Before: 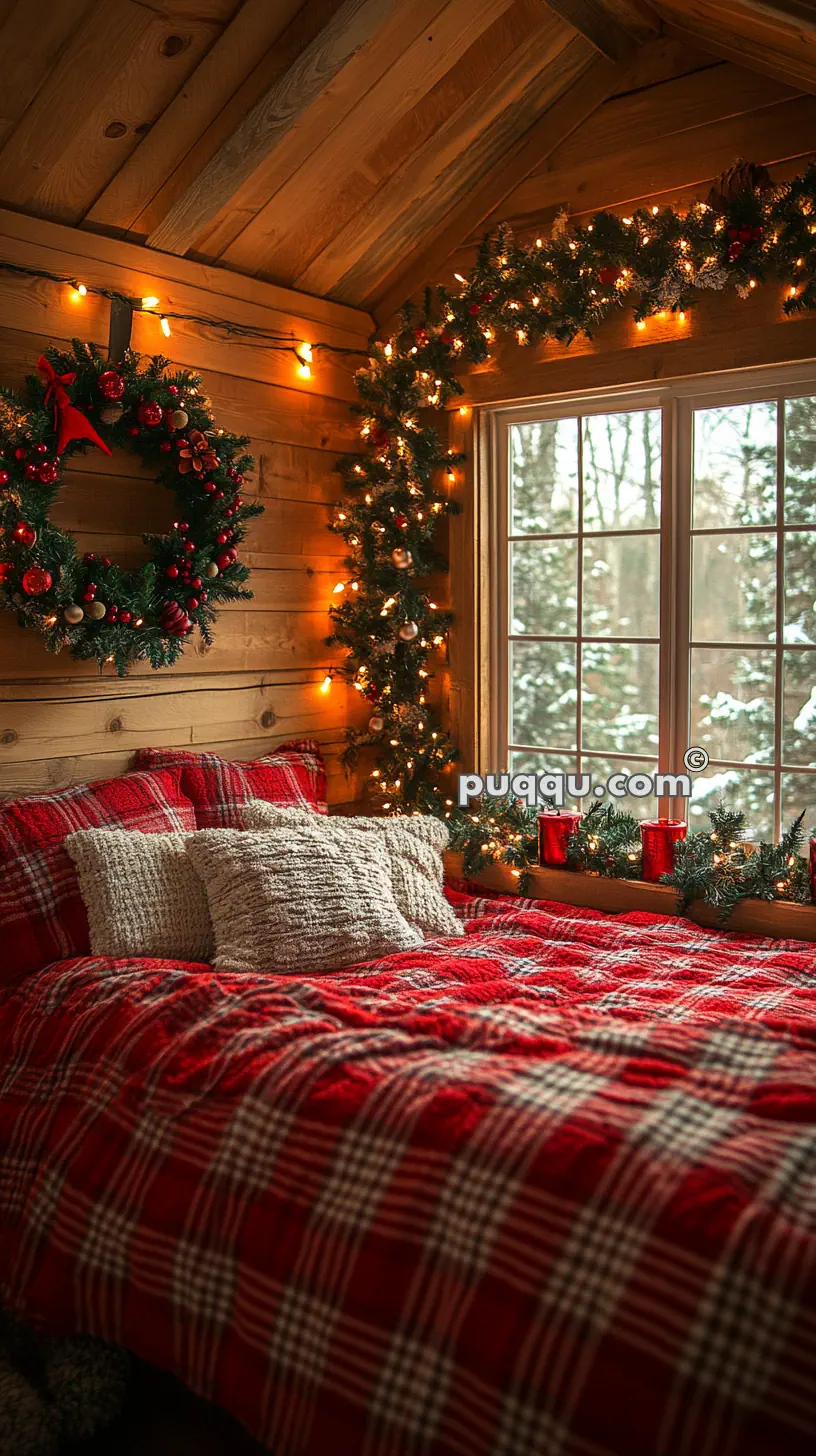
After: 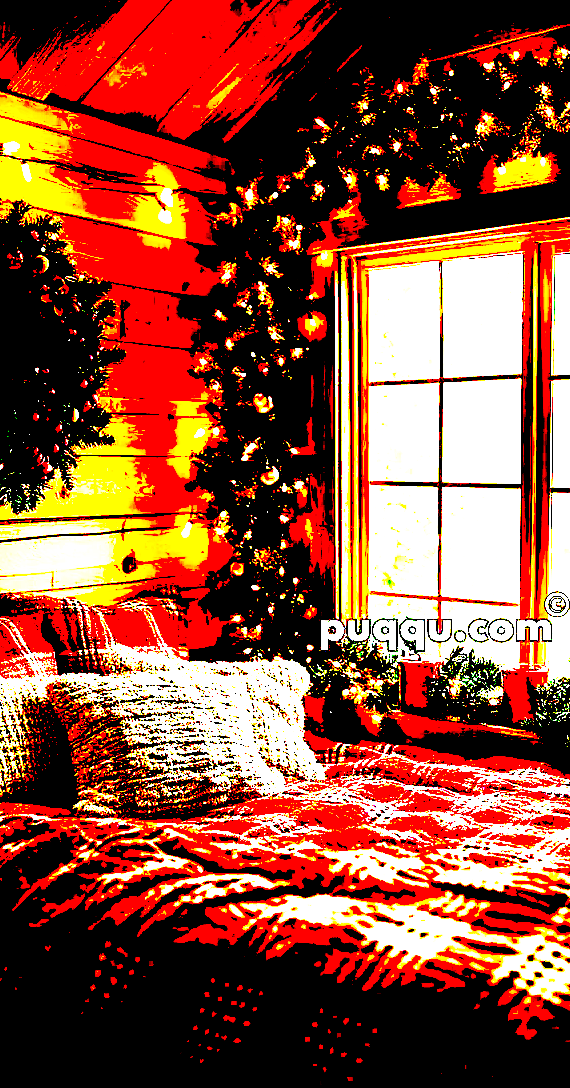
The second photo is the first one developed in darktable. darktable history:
base curve: curves: ch0 [(0, 0) (0.028, 0.03) (0.121, 0.232) (0.46, 0.748) (0.859, 0.968) (1, 1)], preserve colors none
crop and rotate: left 17.046%, top 10.659%, right 12.989%, bottom 14.553%
contrast brightness saturation: contrast 0.21, brightness -0.11, saturation 0.21
local contrast: mode bilateral grid, contrast 20, coarseness 50, detail 150%, midtone range 0.2
exposure: black level correction 0.1, exposure 3 EV, compensate highlight preservation false
